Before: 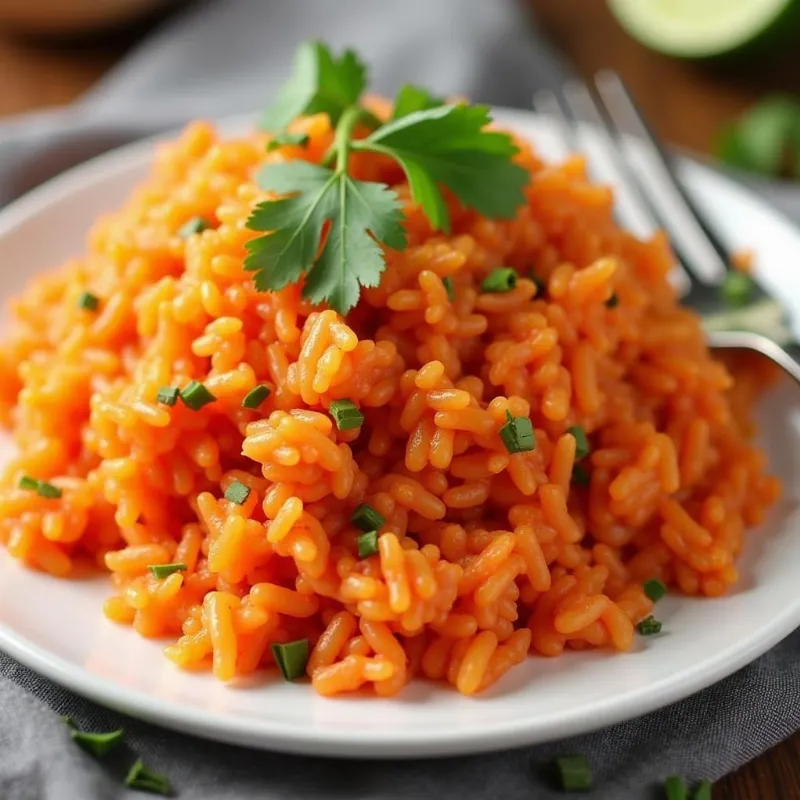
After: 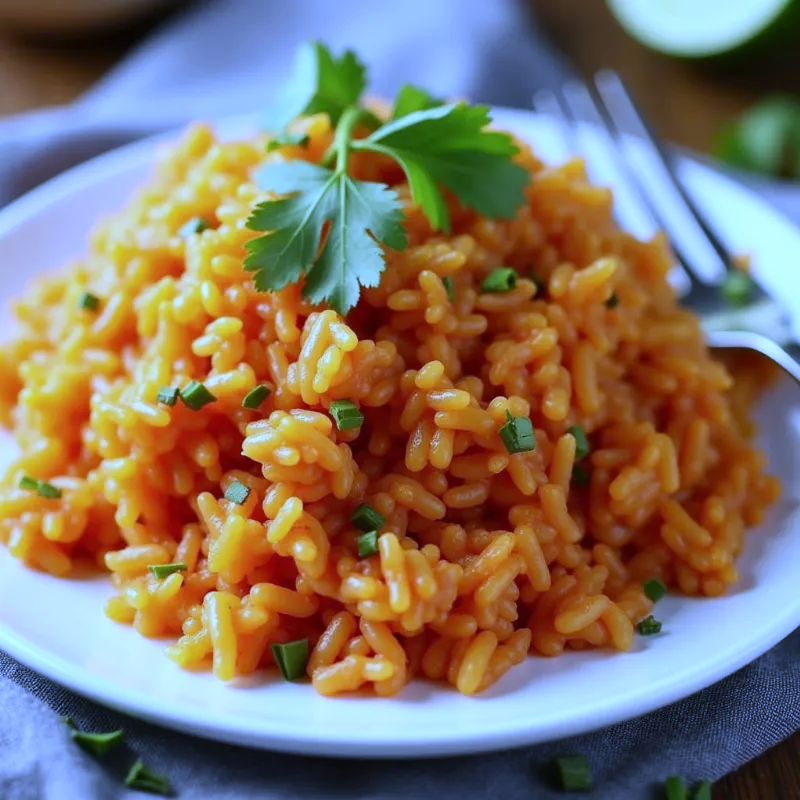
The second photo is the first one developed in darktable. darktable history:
contrast brightness saturation: contrast 0.15, brightness 0.05
white balance: red 0.766, blue 1.537
